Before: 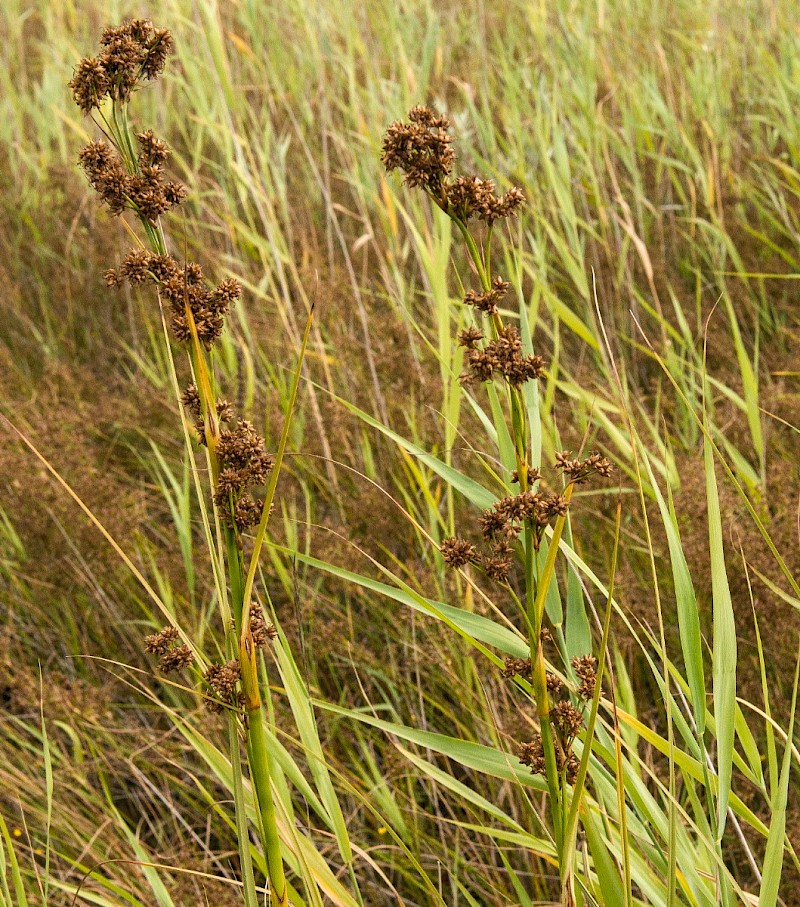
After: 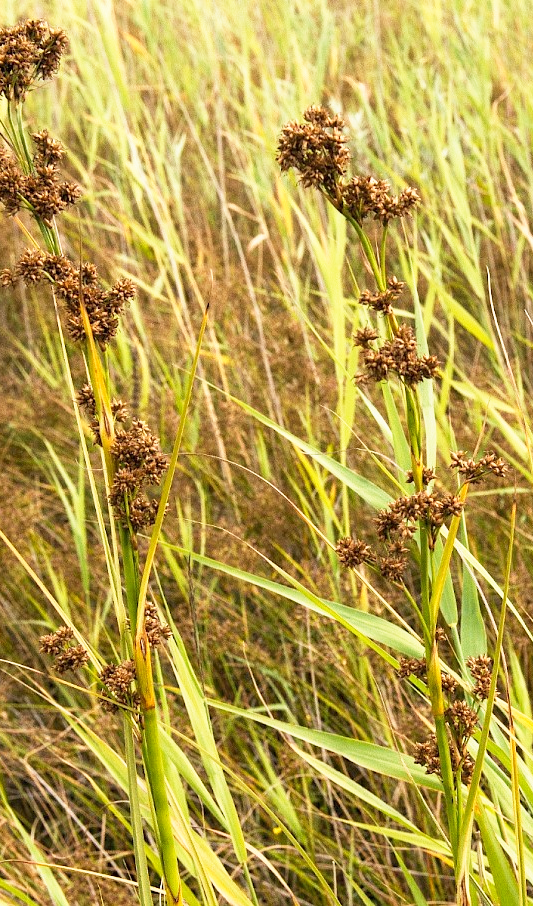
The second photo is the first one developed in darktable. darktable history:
crop and rotate: left 13.366%, right 19.985%
base curve: curves: ch0 [(0, 0) (0.557, 0.834) (1, 1)], preserve colors none
exposure: compensate highlight preservation false
